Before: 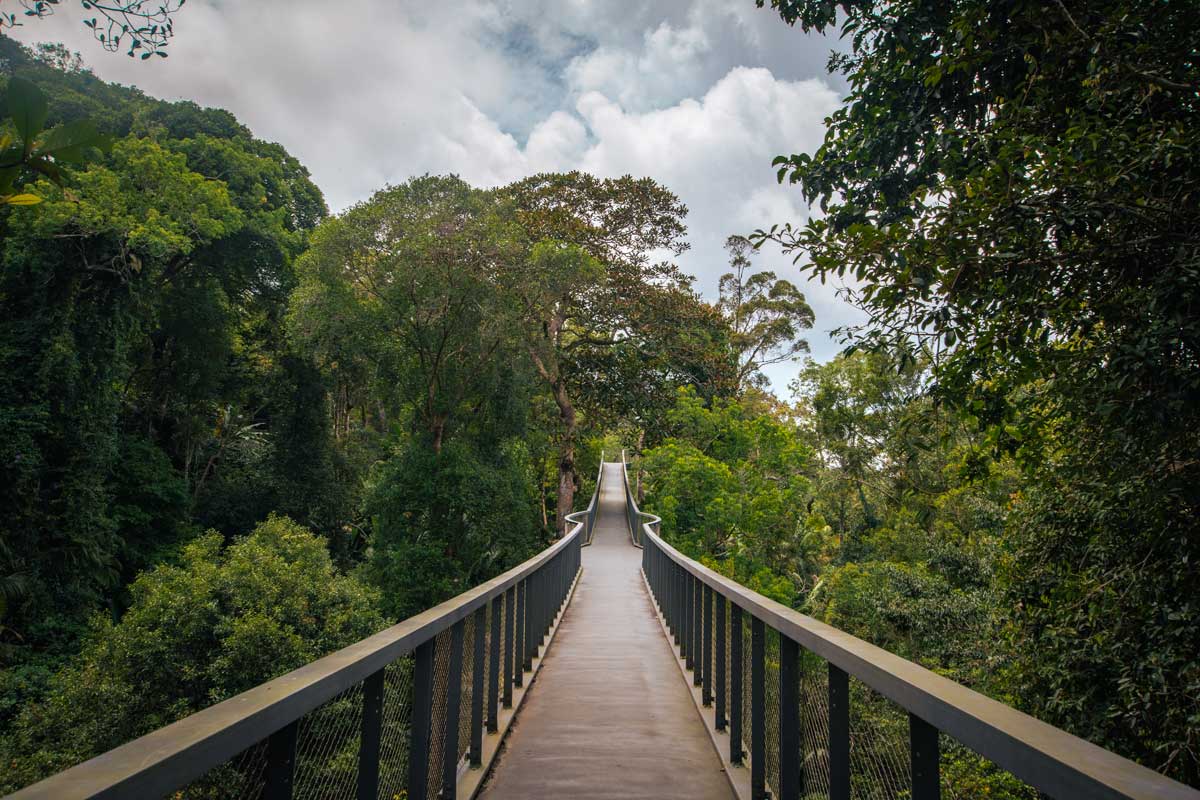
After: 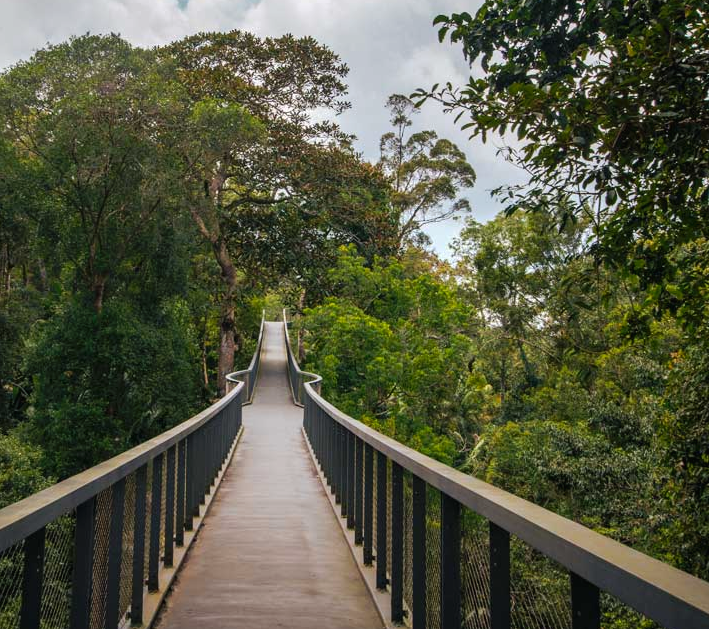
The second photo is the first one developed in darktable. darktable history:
tone curve: curves: ch0 [(0, 0) (0.003, 0.014) (0.011, 0.014) (0.025, 0.022) (0.044, 0.041) (0.069, 0.063) (0.1, 0.086) (0.136, 0.118) (0.177, 0.161) (0.224, 0.211) (0.277, 0.262) (0.335, 0.323) (0.399, 0.384) (0.468, 0.459) (0.543, 0.54) (0.623, 0.624) (0.709, 0.711) (0.801, 0.796) (0.898, 0.879) (1, 1)], preserve colors none
crop and rotate: left 28.256%, top 17.734%, right 12.656%, bottom 3.573%
